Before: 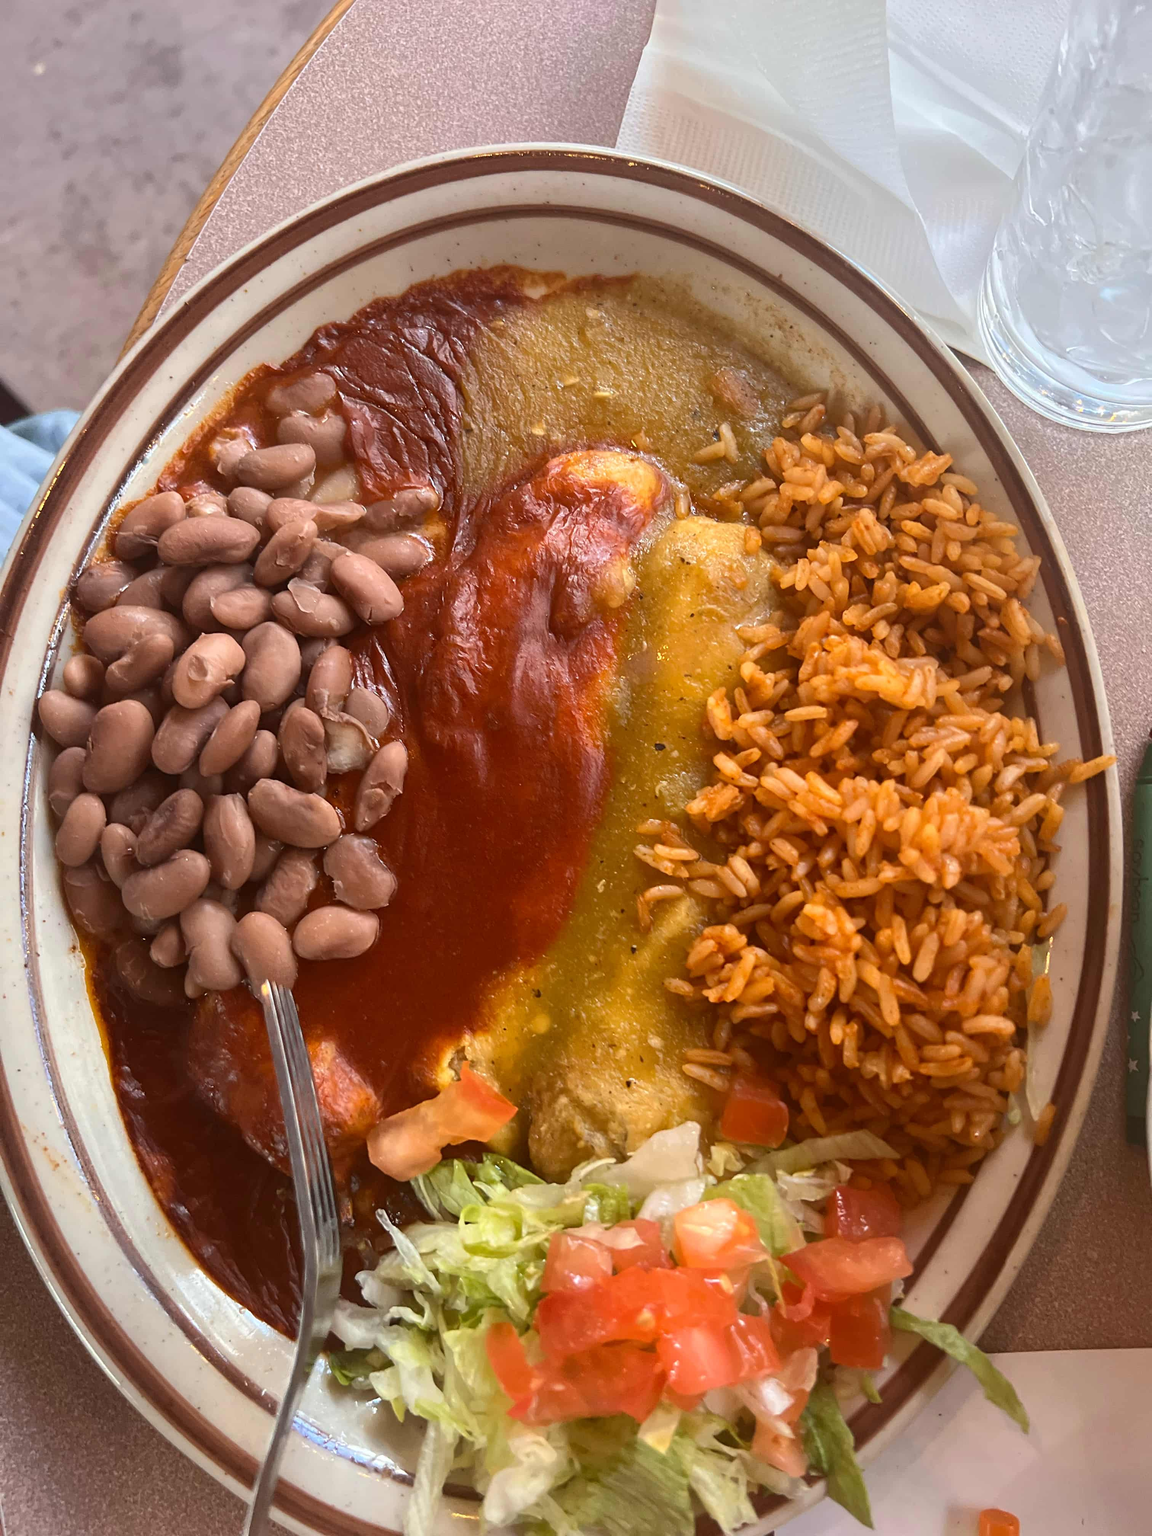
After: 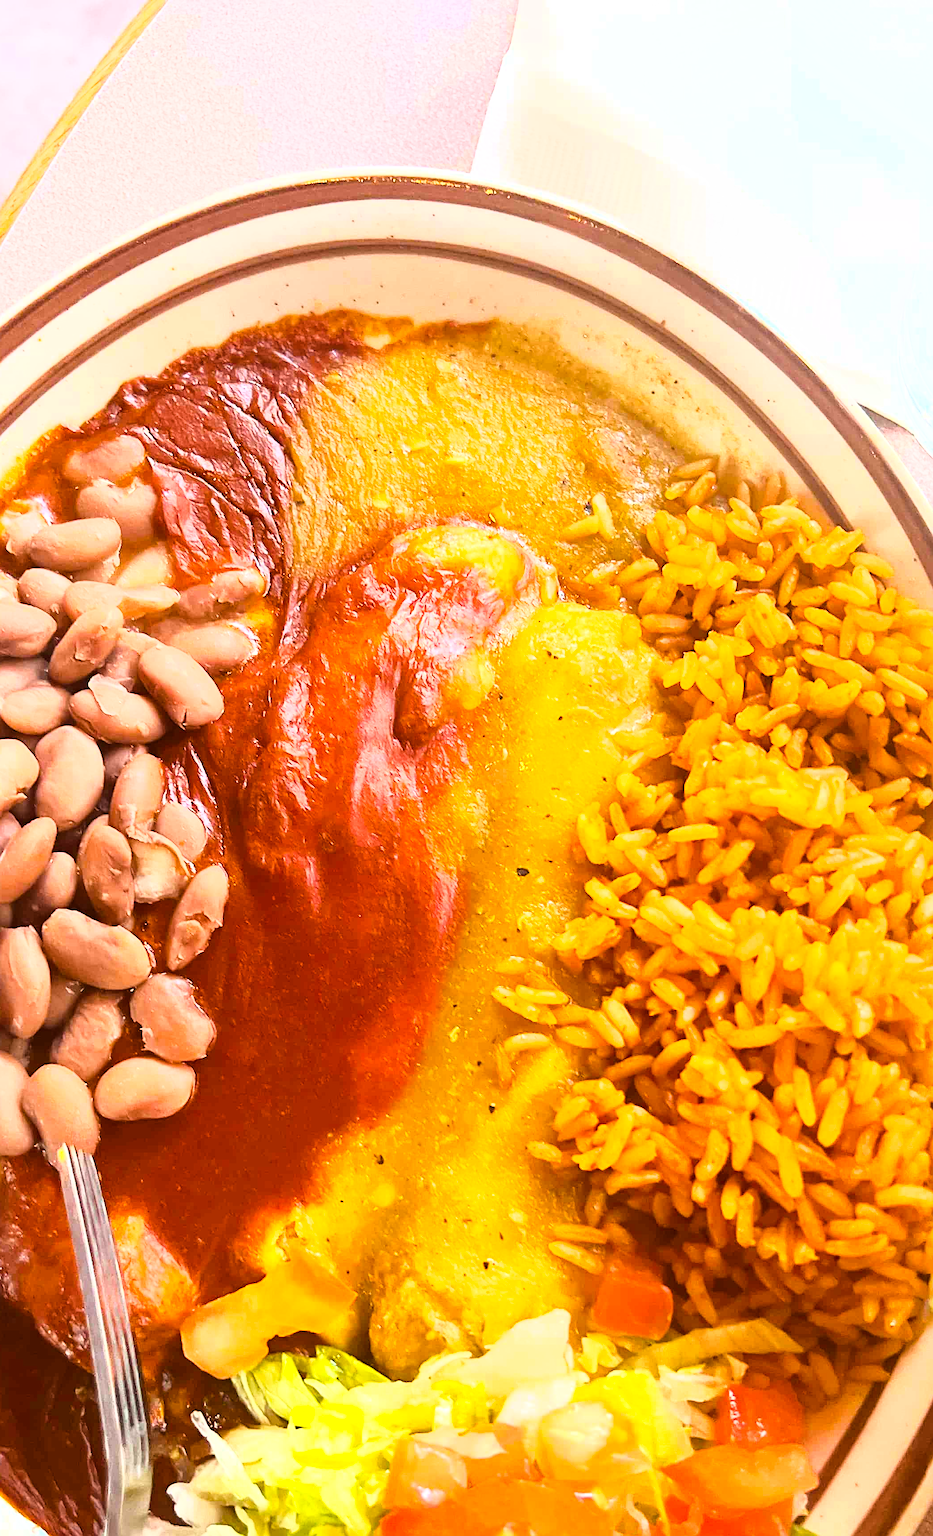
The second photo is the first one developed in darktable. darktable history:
sharpen: on, module defaults
base curve: curves: ch0 [(0, 0) (0.026, 0.03) (0.109, 0.232) (0.351, 0.748) (0.669, 0.968) (1, 1)]
exposure: black level correction 0, exposure 0.702 EV, compensate exposure bias true, compensate highlight preservation false
crop: left 18.444%, right 12.113%, bottom 14.295%
color balance rgb: linear chroma grading › shadows -2.768%, linear chroma grading › highlights -3.001%, perceptual saturation grading › global saturation 29.602%, perceptual brilliance grading › global brilliance 1.748%, perceptual brilliance grading › highlights -3.516%, global vibrance 20%
